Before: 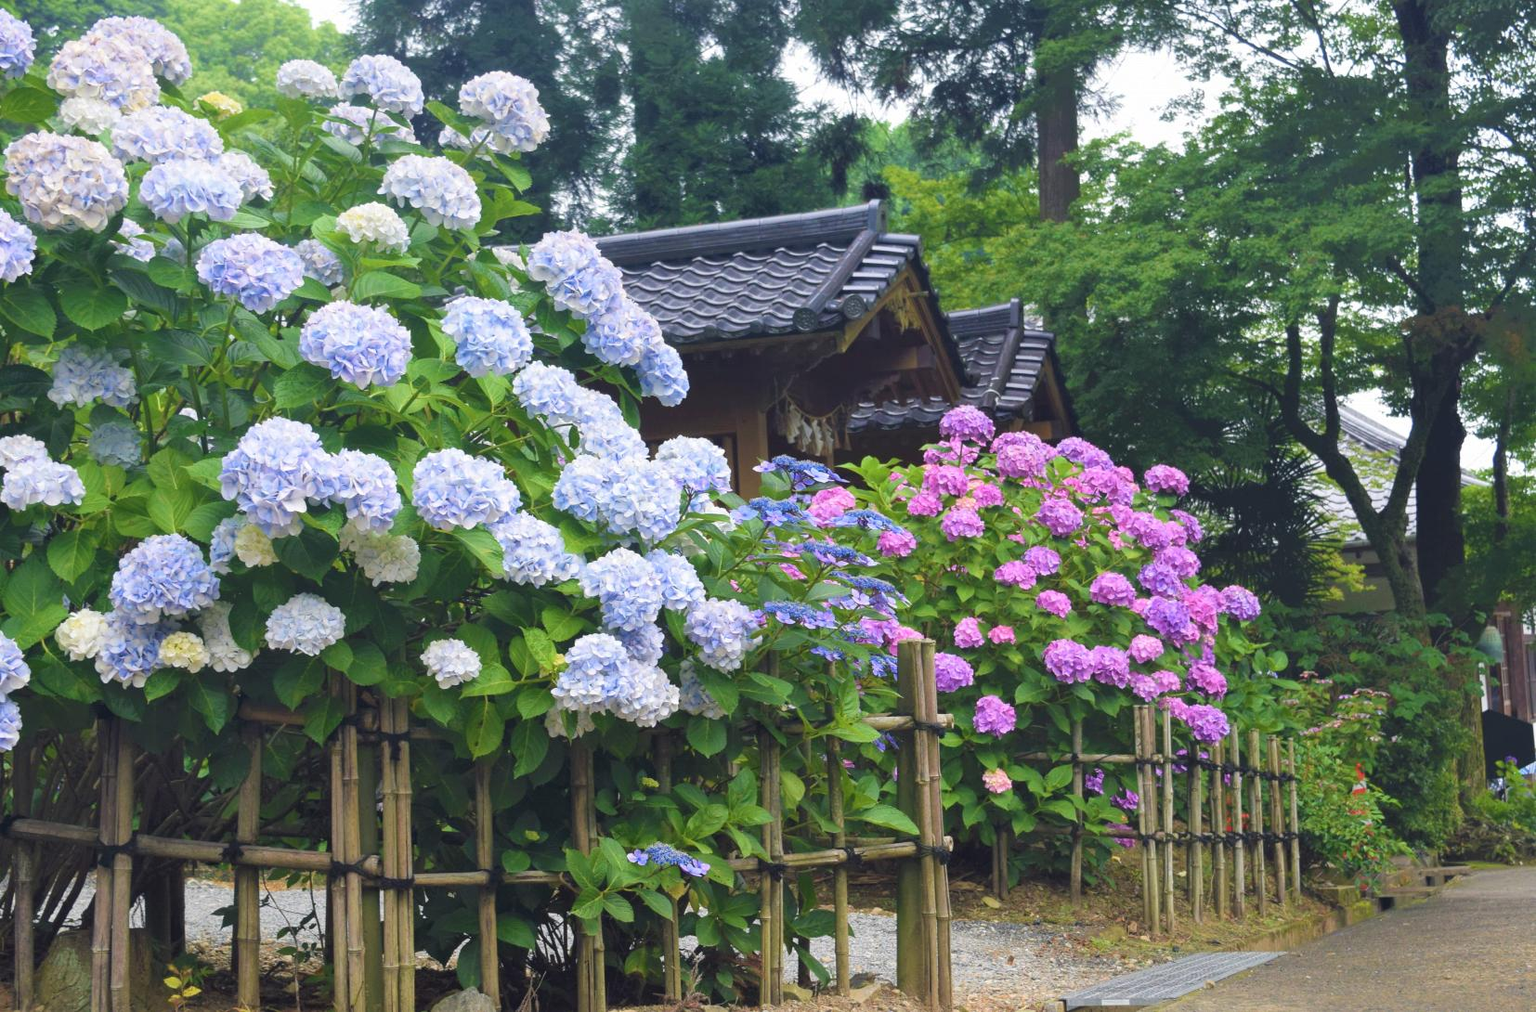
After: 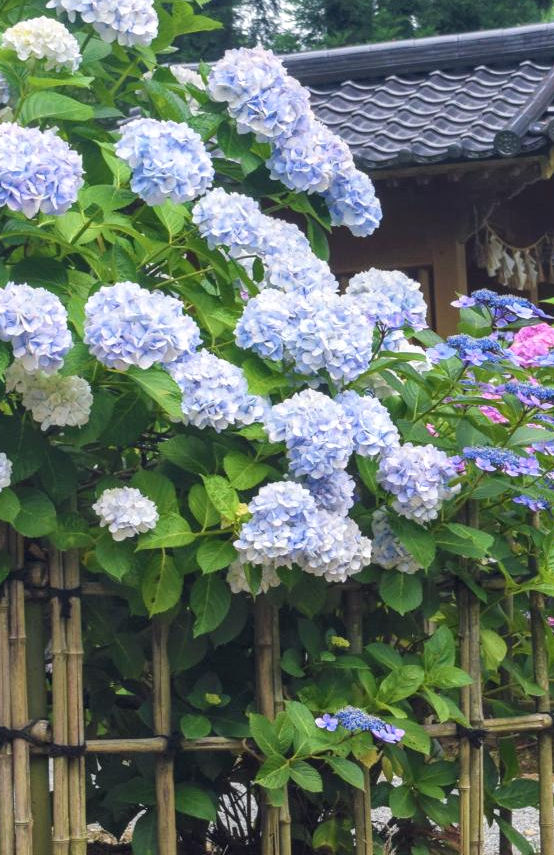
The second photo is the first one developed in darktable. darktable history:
crop and rotate: left 21.77%, top 18.528%, right 44.676%, bottom 2.997%
local contrast: on, module defaults
